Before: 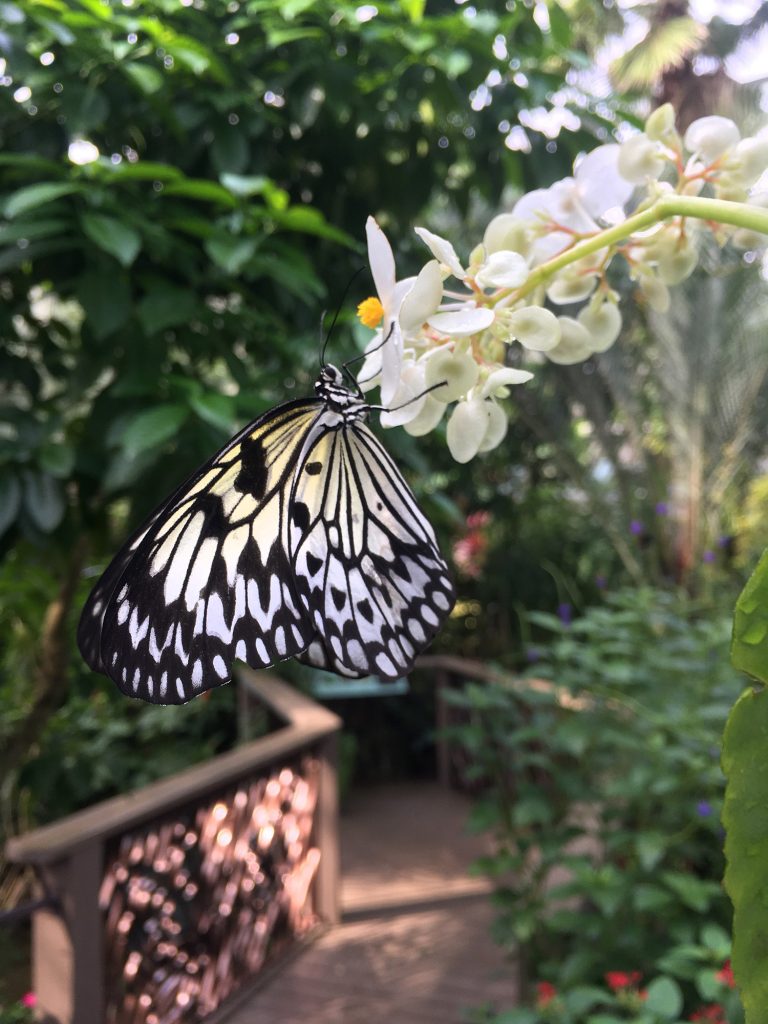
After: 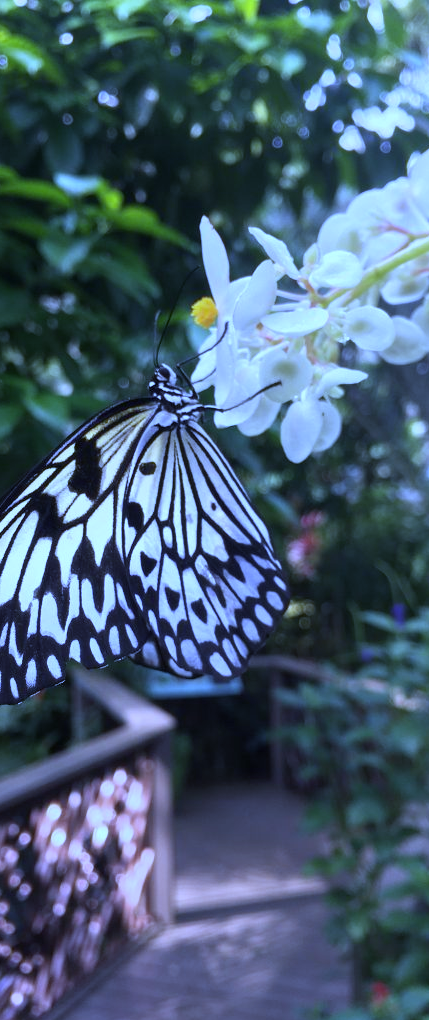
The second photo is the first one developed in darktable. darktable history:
white balance: red 0.766, blue 1.537
crop: left 21.674%, right 22.086%
